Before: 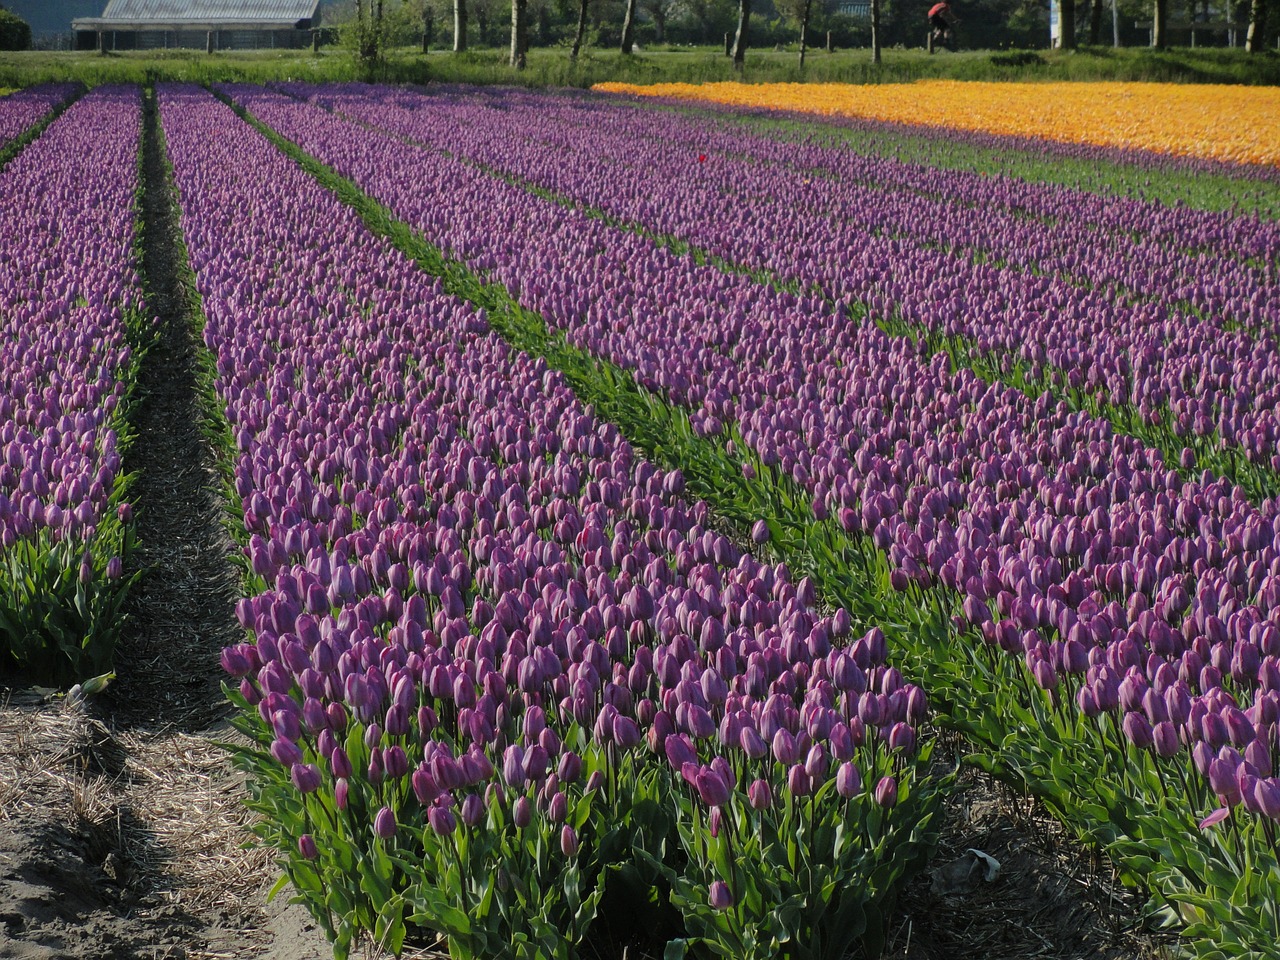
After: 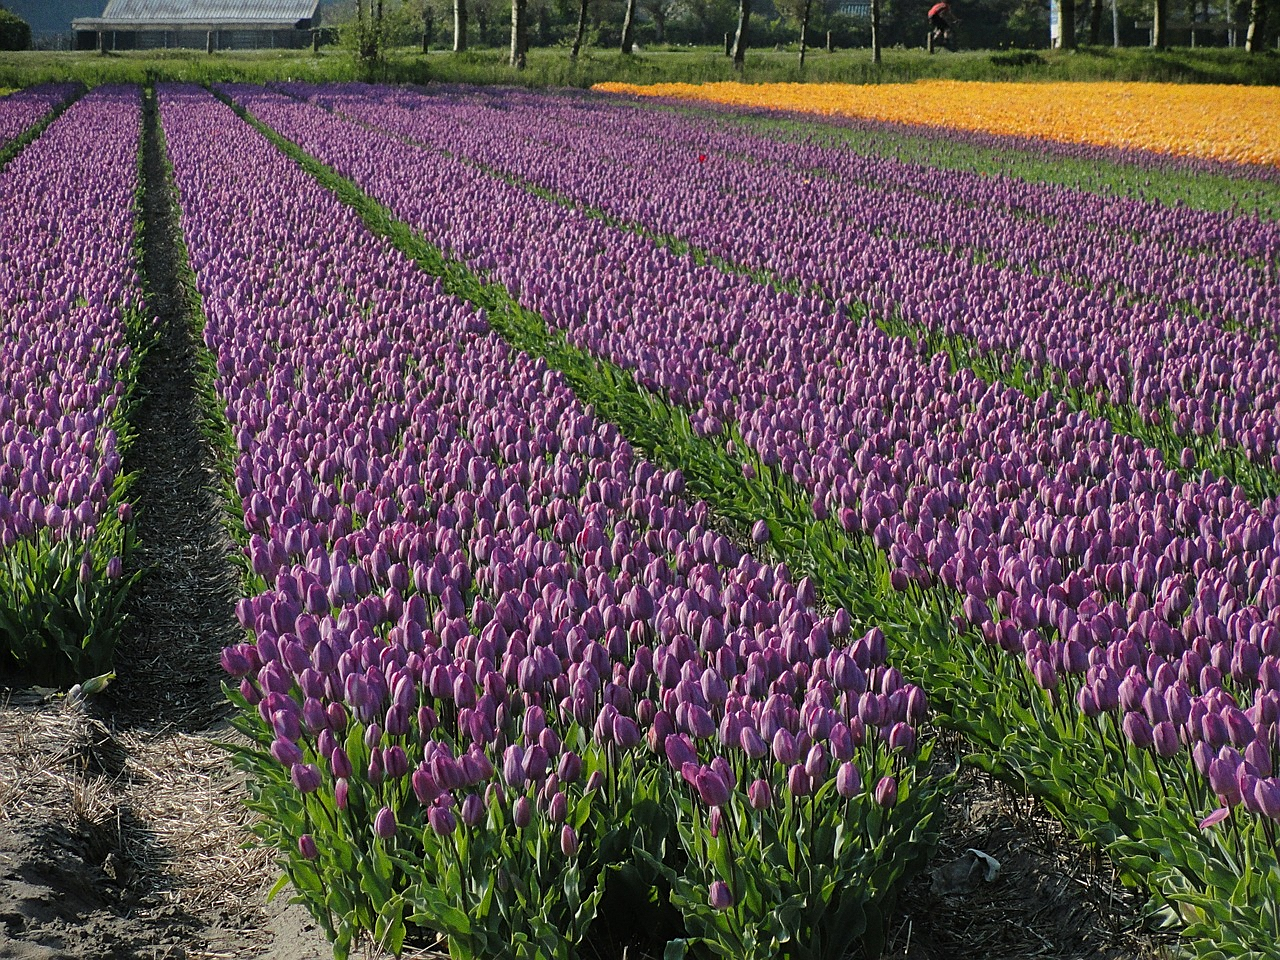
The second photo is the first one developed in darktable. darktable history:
tone curve: curves: ch0 [(0, 0) (0.003, 0.003) (0.011, 0.012) (0.025, 0.026) (0.044, 0.046) (0.069, 0.072) (0.1, 0.104) (0.136, 0.141) (0.177, 0.185) (0.224, 0.234) (0.277, 0.289) (0.335, 0.349) (0.399, 0.415) (0.468, 0.488) (0.543, 0.566) (0.623, 0.649) (0.709, 0.739) (0.801, 0.834) (0.898, 0.923) (1, 1)], preserve colors none
grain: coarseness 0.09 ISO
sharpen: radius 1.864, amount 0.398, threshold 1.271
